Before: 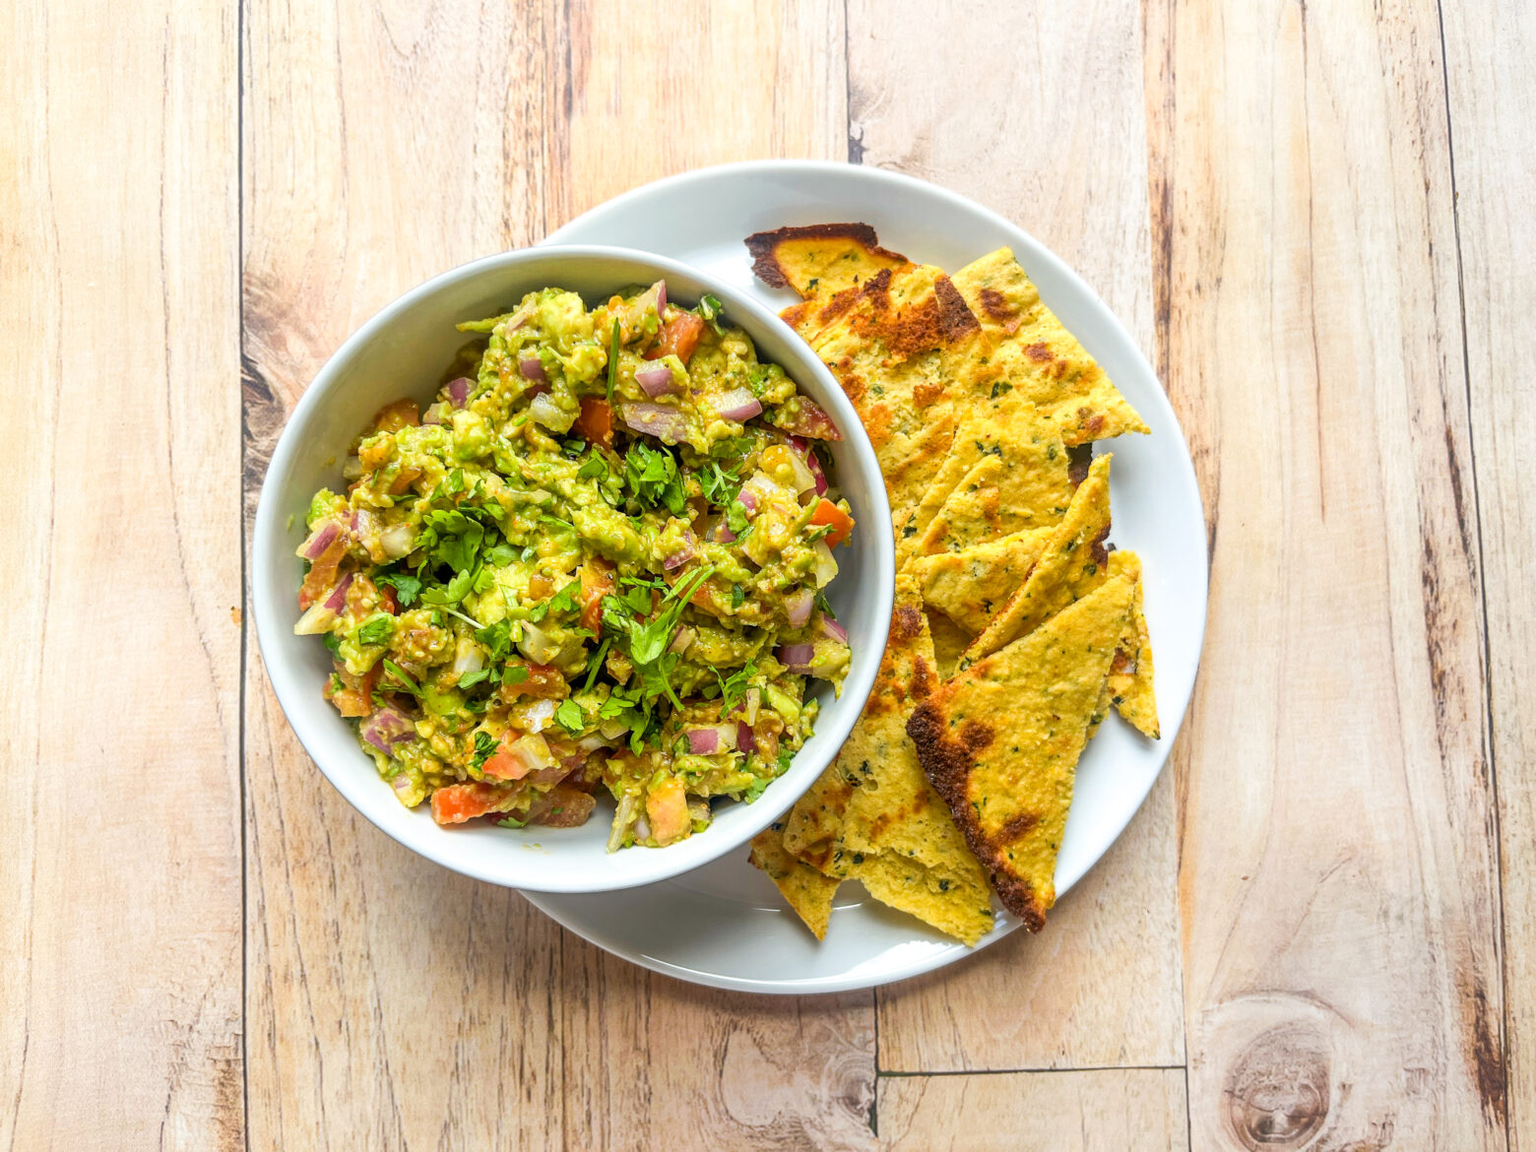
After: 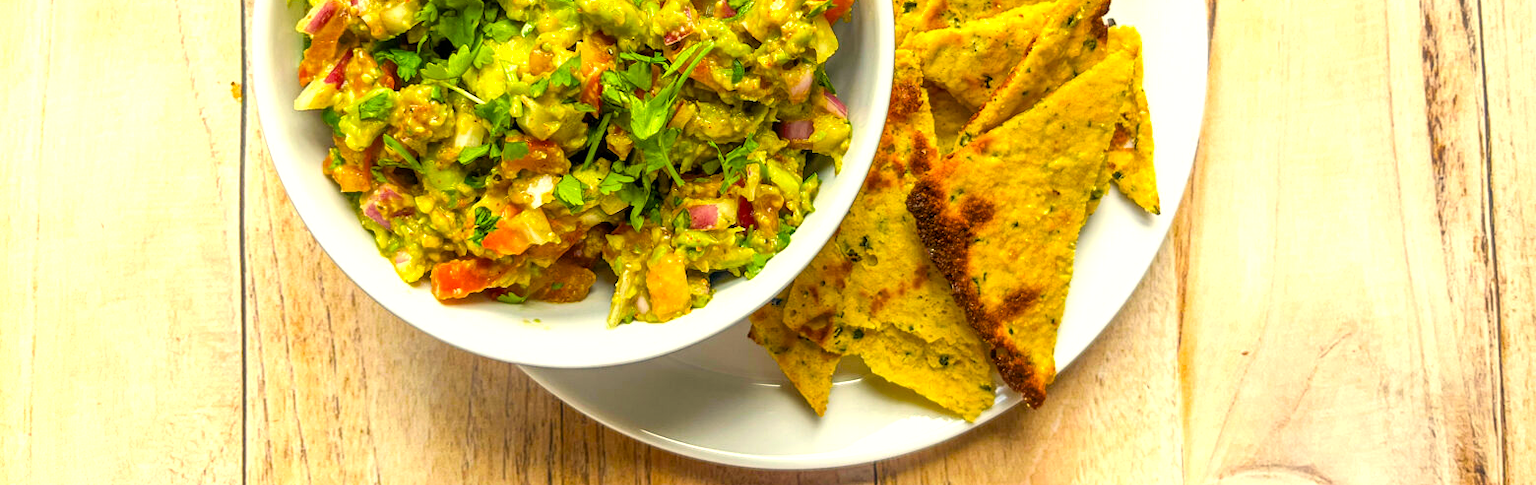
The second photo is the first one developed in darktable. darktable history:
crop: top 45.589%, bottom 12.271%
color balance rgb: linear chroma grading › mid-tones 7.544%, perceptual saturation grading › global saturation 19.744%, saturation formula JzAzBz (2021)
color correction: highlights a* 2.54, highlights b* 22.7
levels: levels [0, 0.43, 0.859]
